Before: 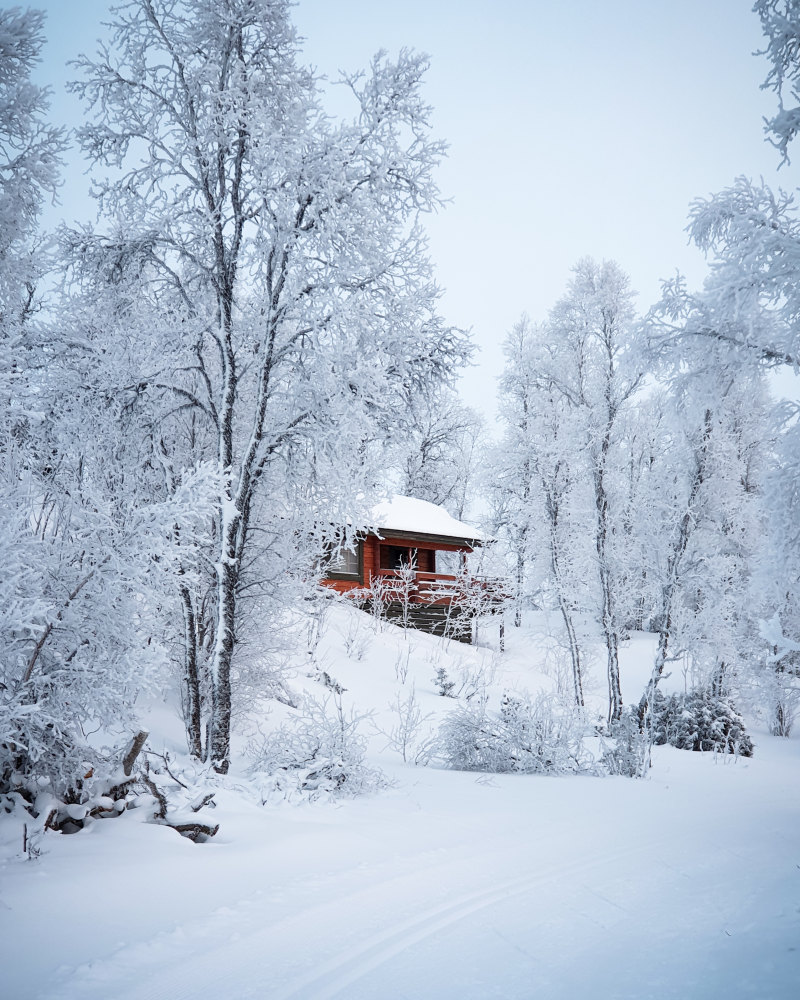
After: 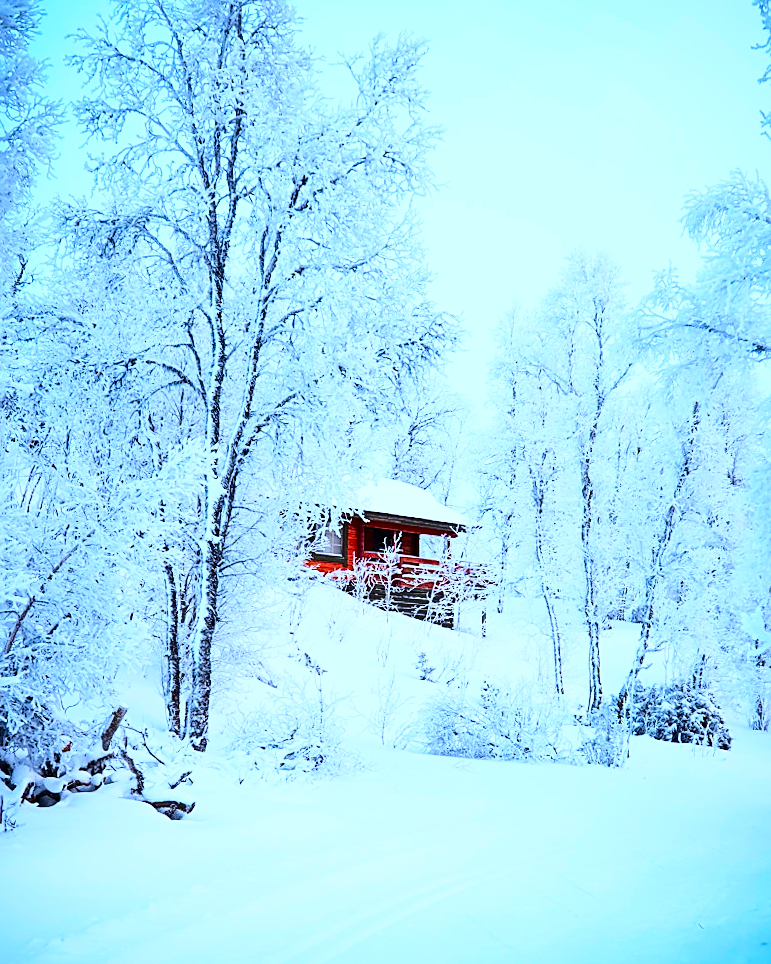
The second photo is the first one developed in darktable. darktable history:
color correction: highlights a* -0.137, highlights b* -5.91, shadows a* -0.137, shadows b* -0.137
white balance: red 0.954, blue 1.079
contrast brightness saturation: contrast 0.12, brightness -0.12, saturation 0.2
crop and rotate: angle -1.69°
color balance rgb: linear chroma grading › global chroma 15%, perceptual saturation grading › global saturation 30%
sharpen: on, module defaults
base curve: curves: ch0 [(0, 0) (0.032, 0.037) (0.105, 0.228) (0.435, 0.76) (0.856, 0.983) (1, 1)]
